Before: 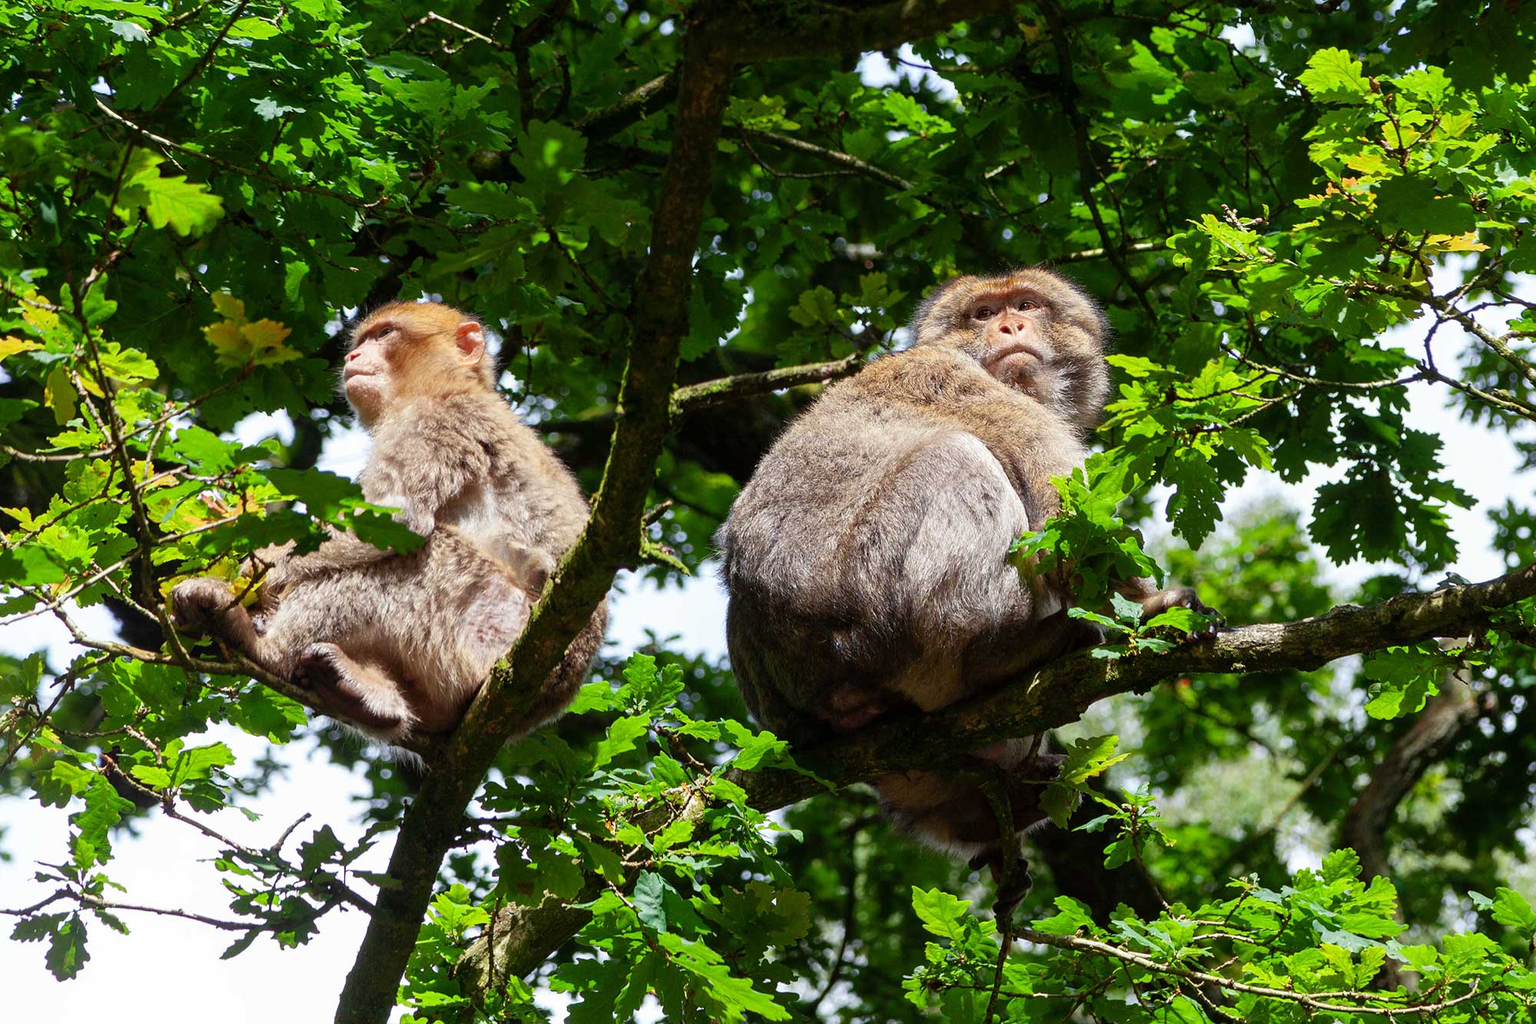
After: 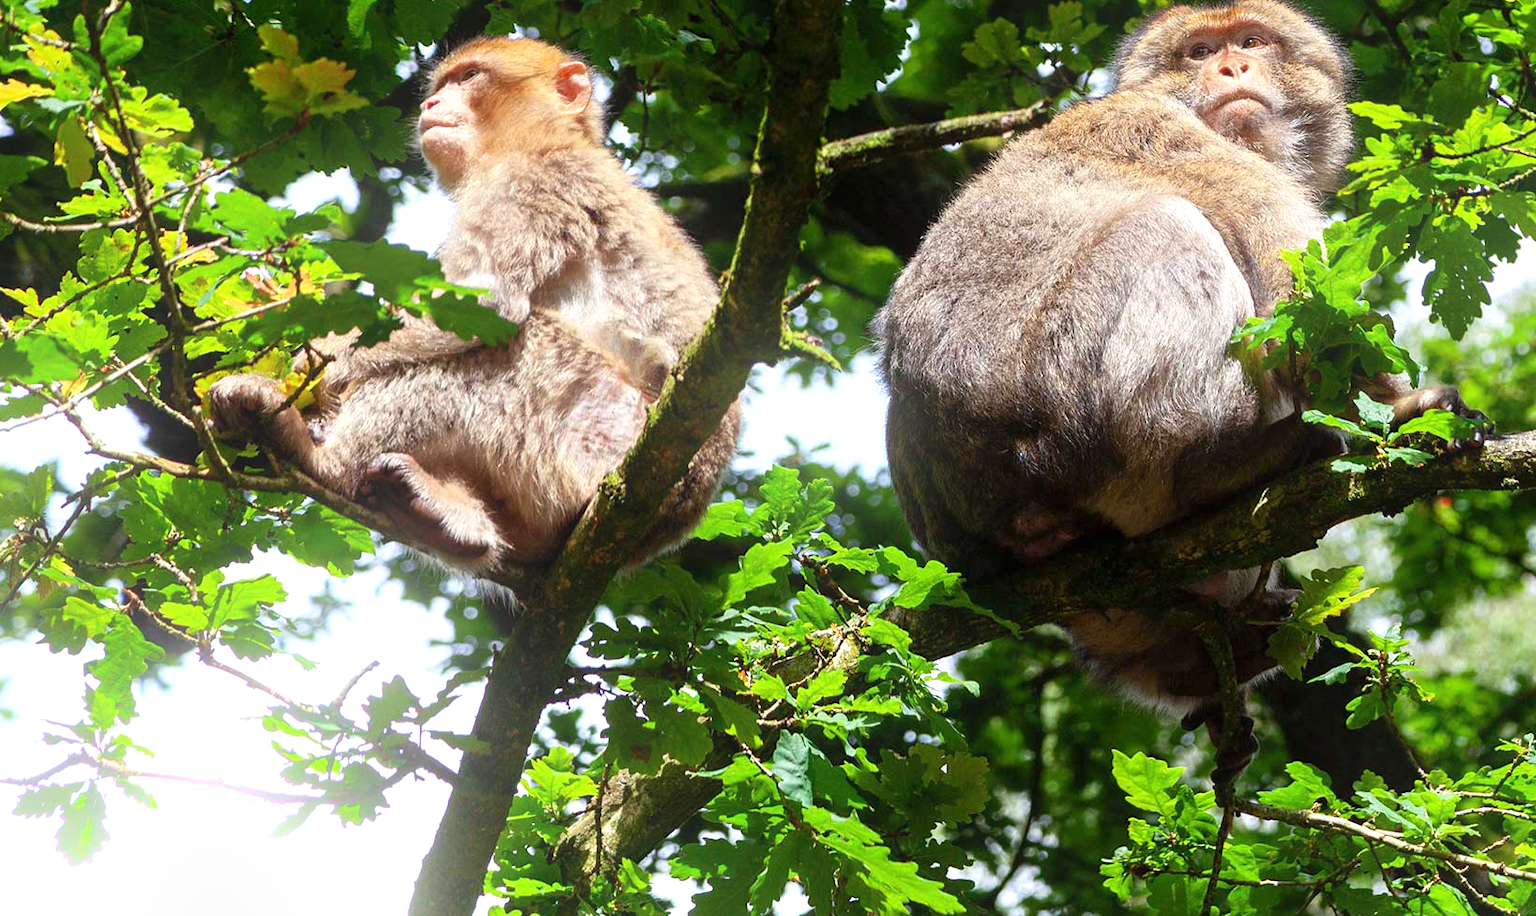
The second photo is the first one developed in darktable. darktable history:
exposure: exposure 0.367 EV, compensate highlight preservation false
white balance: emerald 1
crop: top 26.531%, right 17.959%
bloom: size 15%, threshold 97%, strength 7%
